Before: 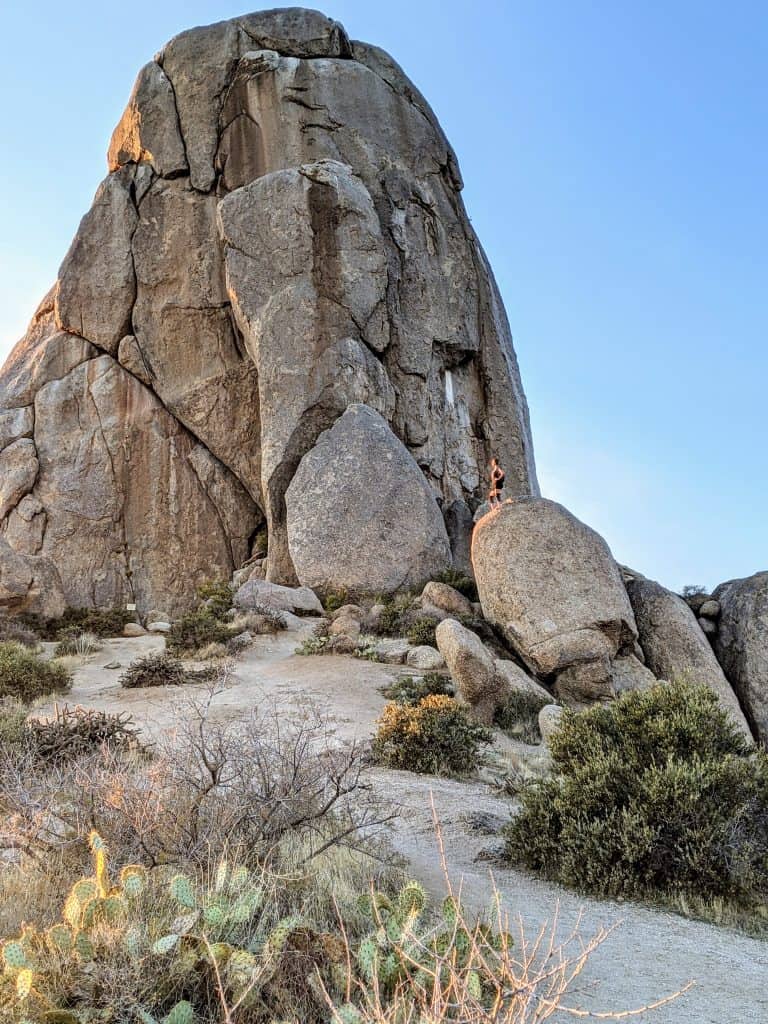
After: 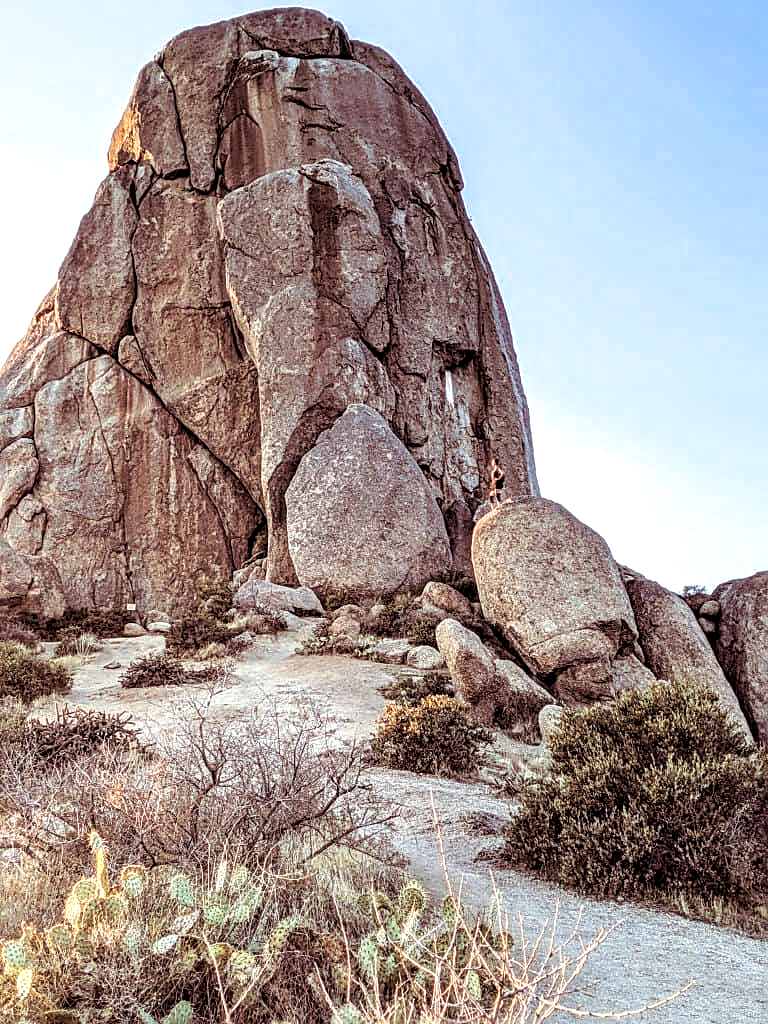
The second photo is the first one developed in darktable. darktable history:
exposure: exposure 0.367 EV, compensate highlight preservation false
sharpen: on, module defaults
local contrast: highlights 40%, shadows 60%, detail 136%, midtone range 0.514
split-toning: on, module defaults
